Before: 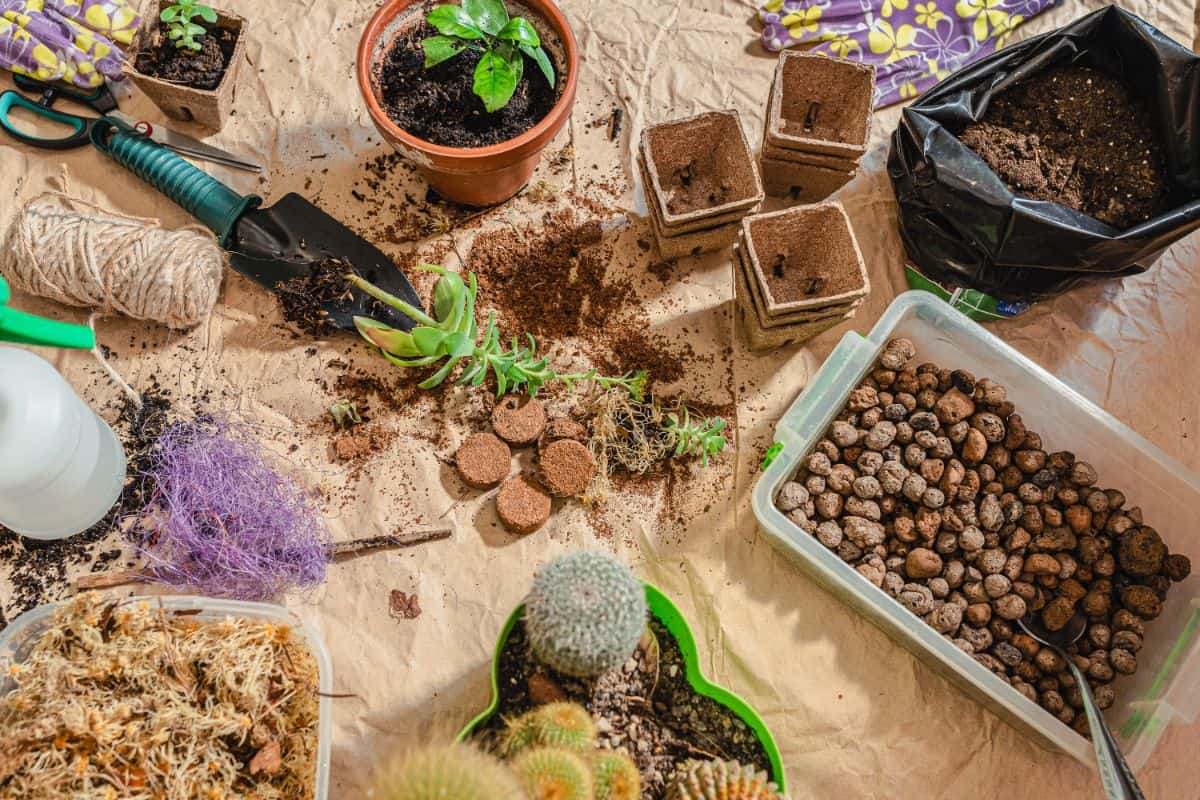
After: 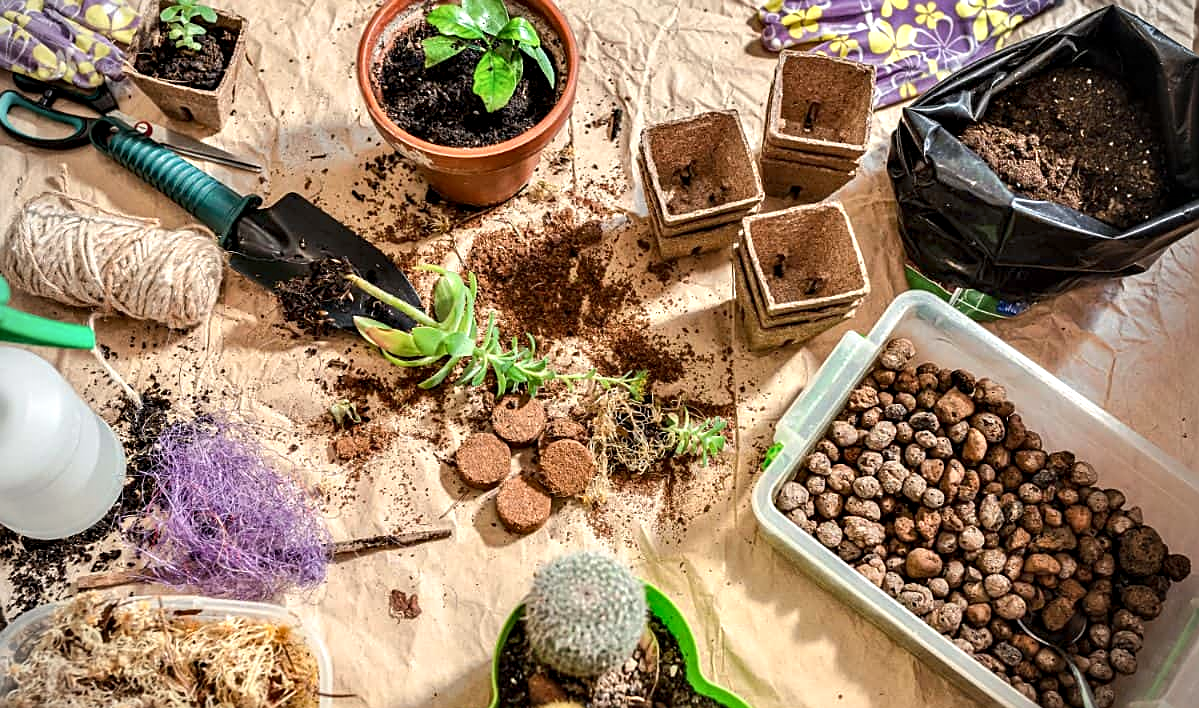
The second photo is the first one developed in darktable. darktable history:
contrast equalizer: octaves 7, y [[0.536, 0.565, 0.581, 0.516, 0.52, 0.491], [0.5 ×6], [0.5 ×6], [0 ×6], [0 ×6]]
crop and rotate: top 0%, bottom 11.468%
vignetting: on, module defaults
sharpen: on, module defaults
exposure: exposure 0.299 EV, compensate highlight preservation false
